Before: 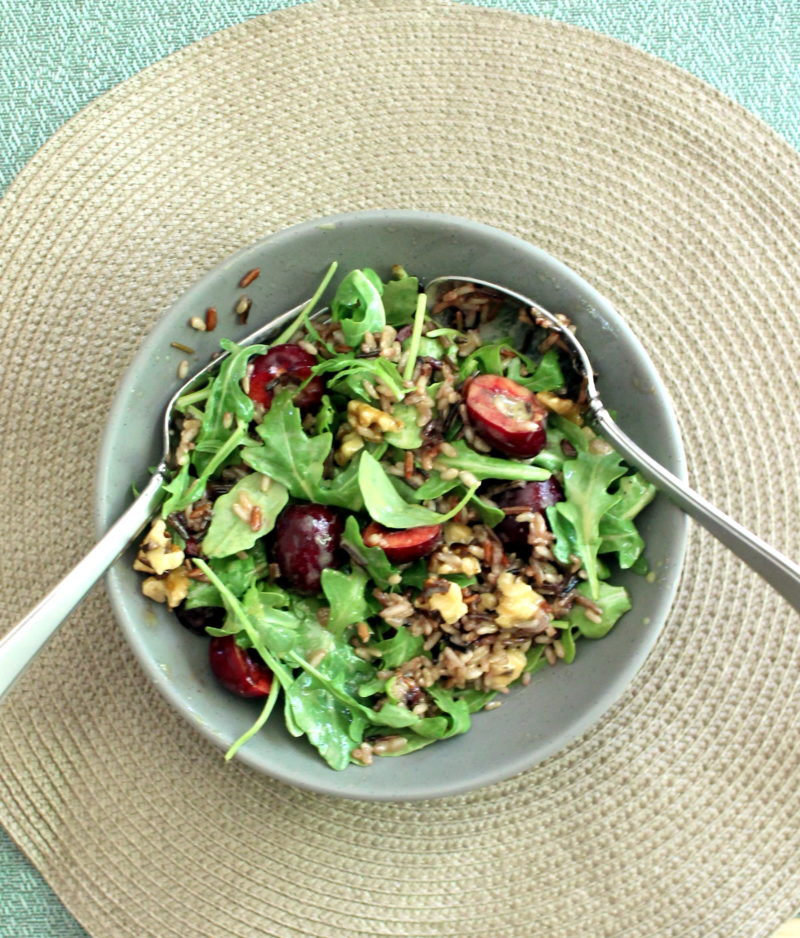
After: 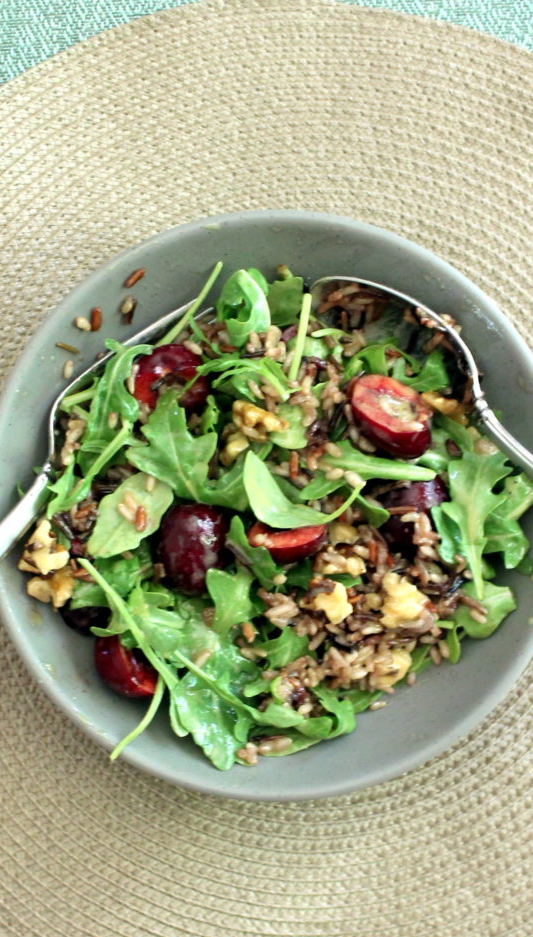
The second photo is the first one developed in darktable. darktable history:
crop and rotate: left 14.484%, right 18.876%
exposure: compensate highlight preservation false
vignetting: fall-off start 116.15%, fall-off radius 58.26%
